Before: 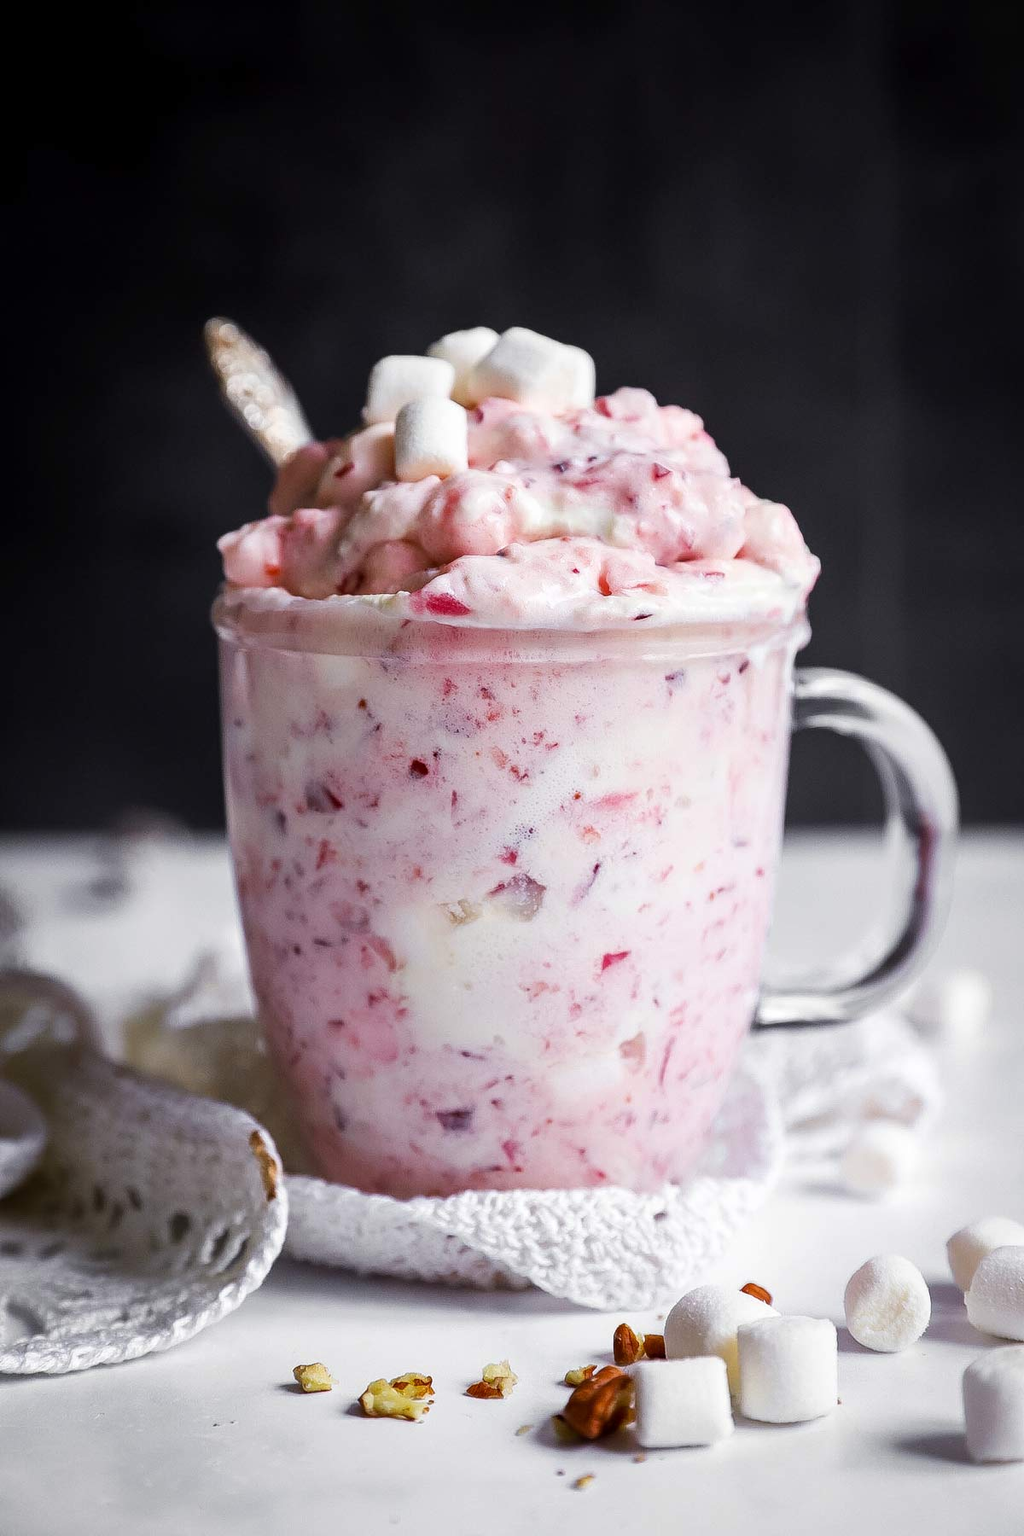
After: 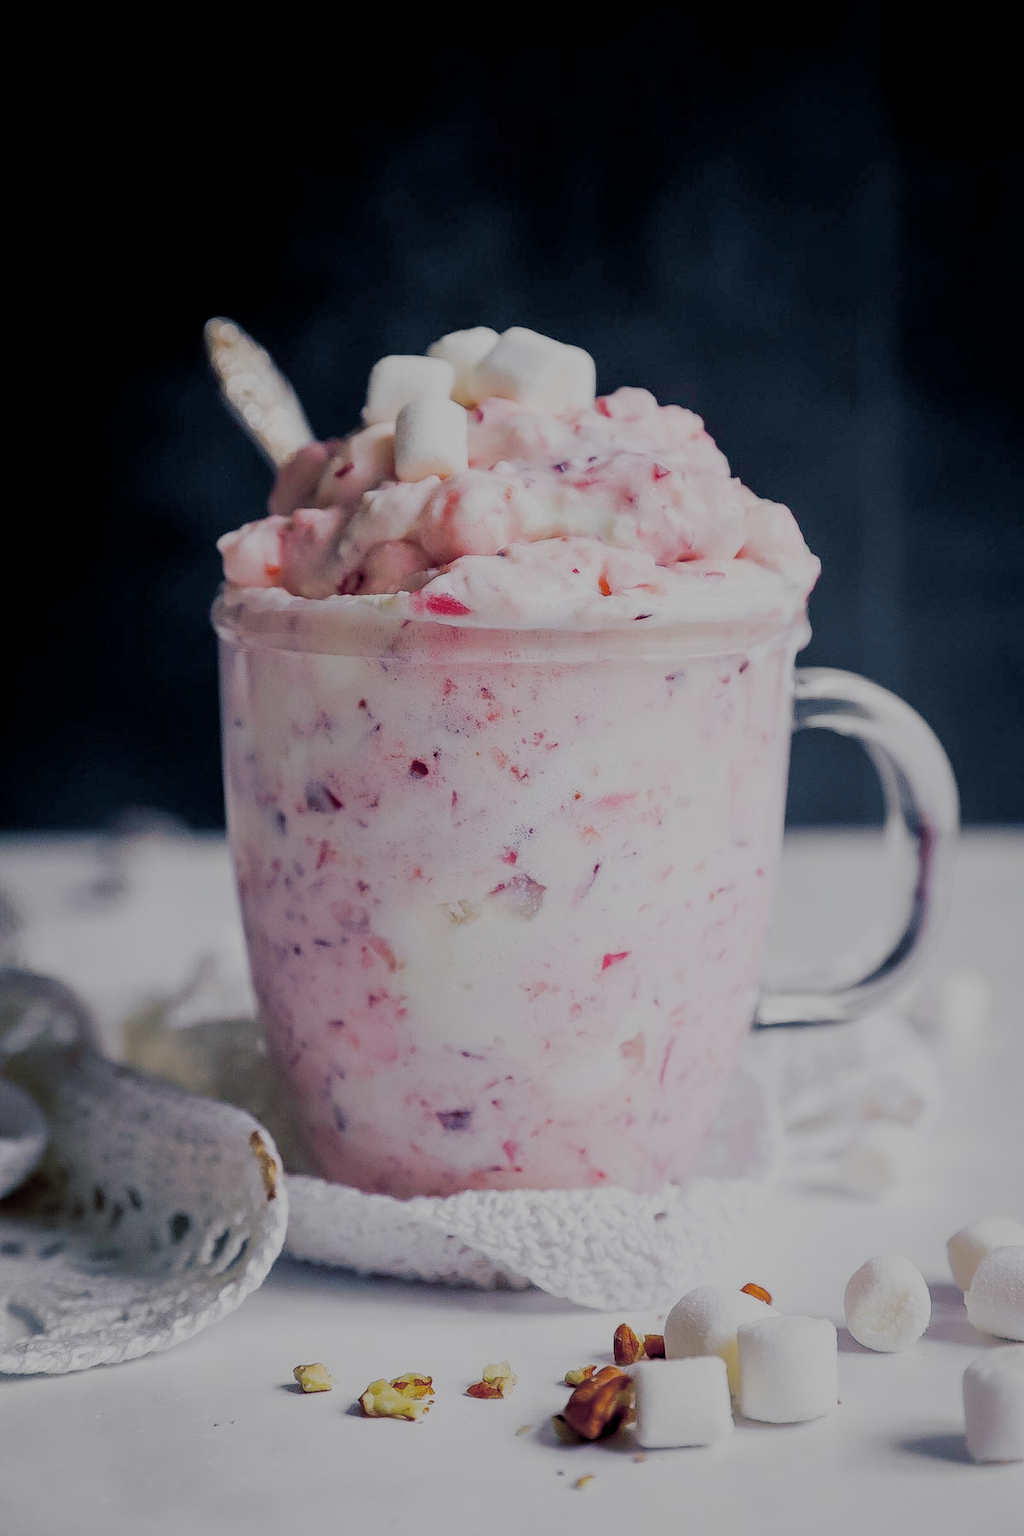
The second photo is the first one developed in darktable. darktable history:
filmic rgb: black relative exposure -7 EV, white relative exposure 6 EV, threshold 3 EV, target black luminance 0%, hardness 2.73, latitude 61.22%, contrast 0.691, highlights saturation mix 10%, shadows ↔ highlights balance -0.073%, preserve chrominance no, color science v4 (2020), iterations of high-quality reconstruction 10, contrast in shadows soft, contrast in highlights soft, enable highlight reconstruction true
exposure: compensate highlight preservation false
split-toning: shadows › hue 216°, shadows › saturation 1, highlights › hue 57.6°, balance -33.4
